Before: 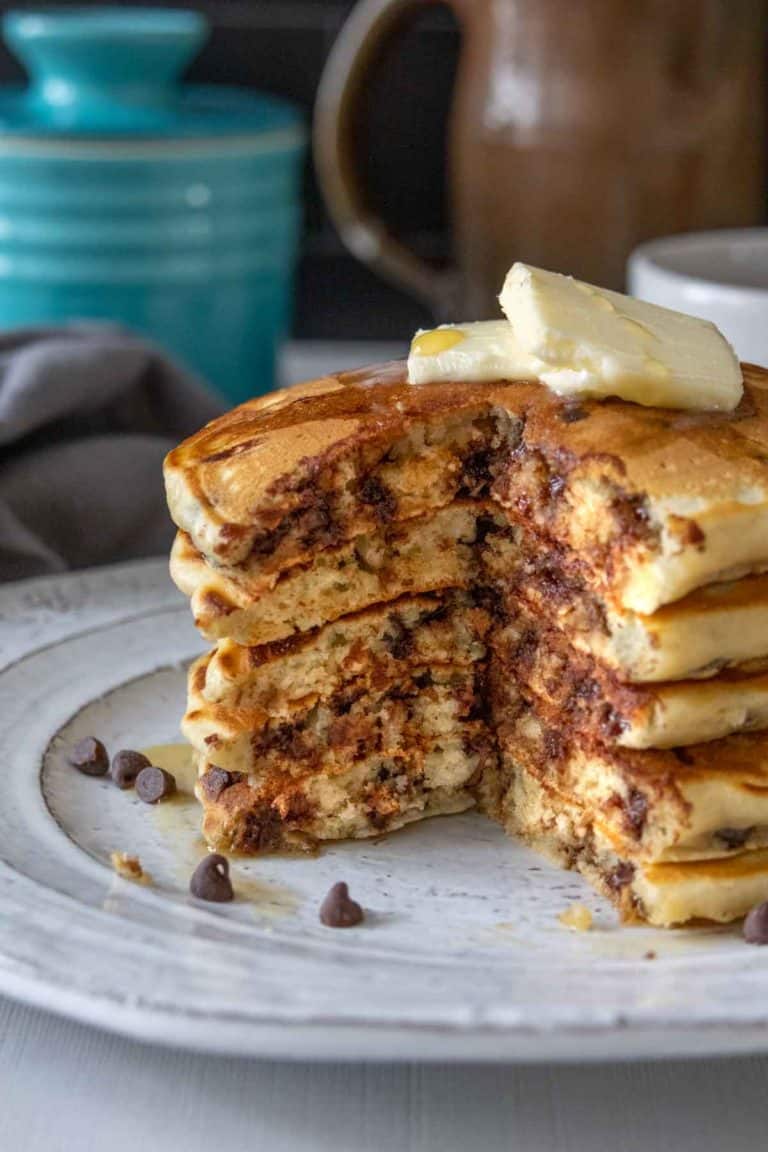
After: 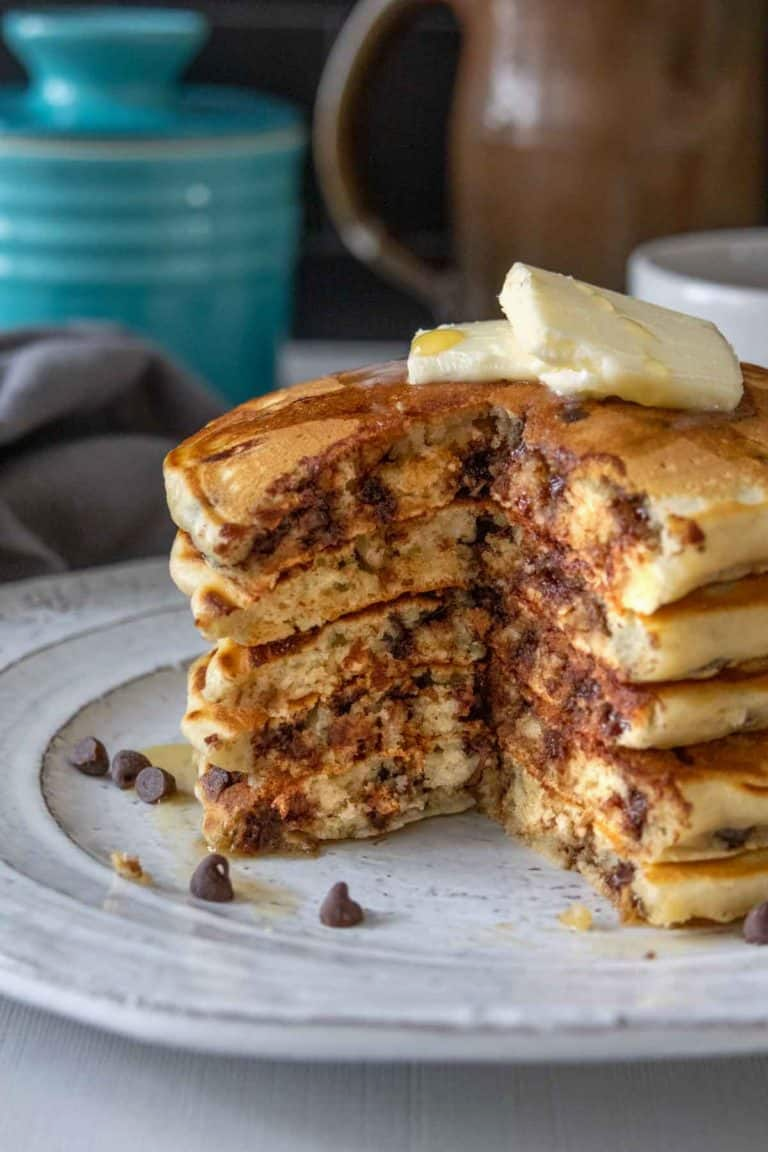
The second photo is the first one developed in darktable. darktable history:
exposure: exposure -0.044 EV, compensate exposure bias true, compensate highlight preservation false
